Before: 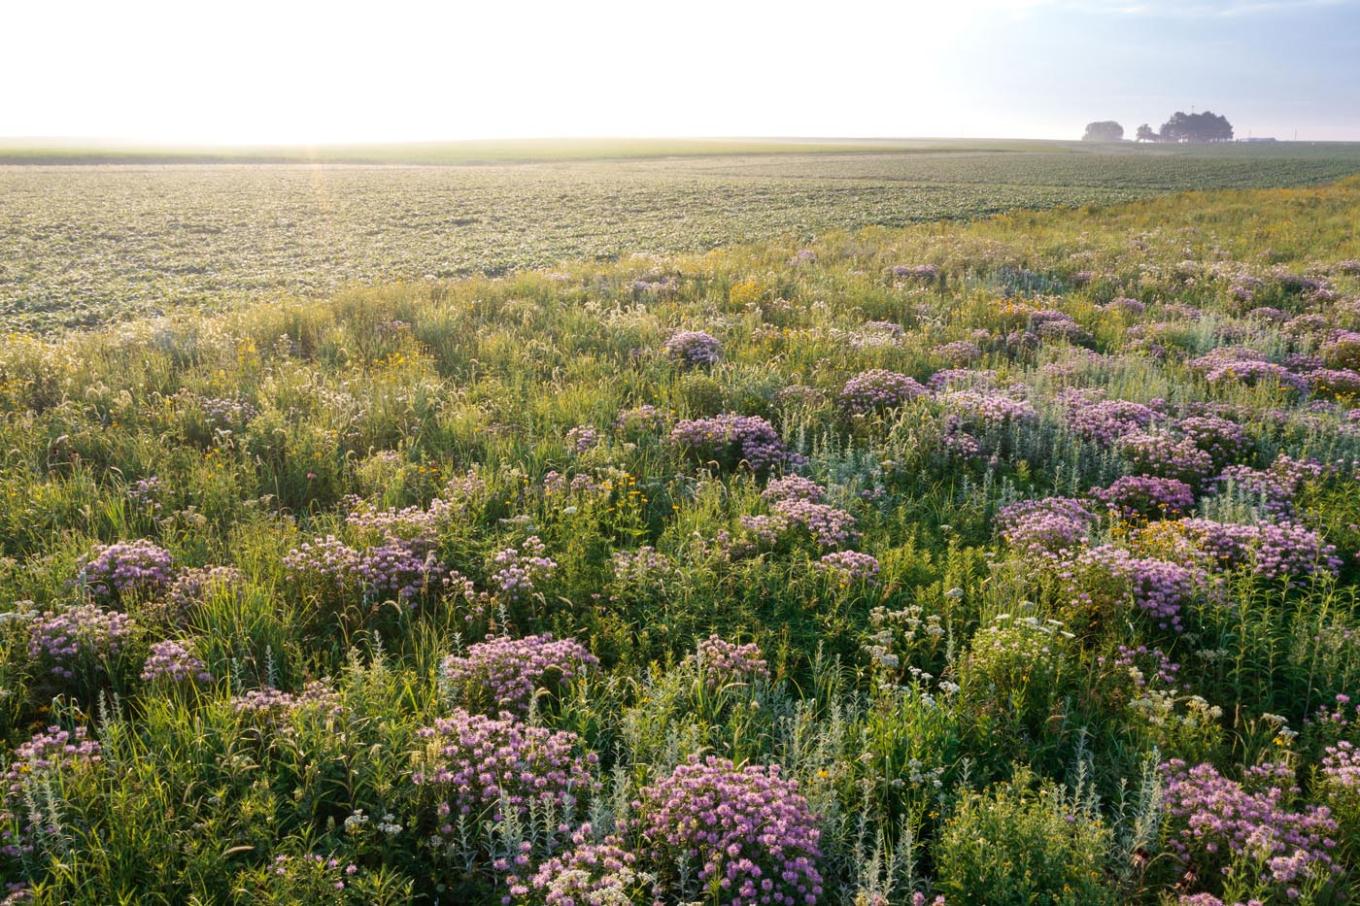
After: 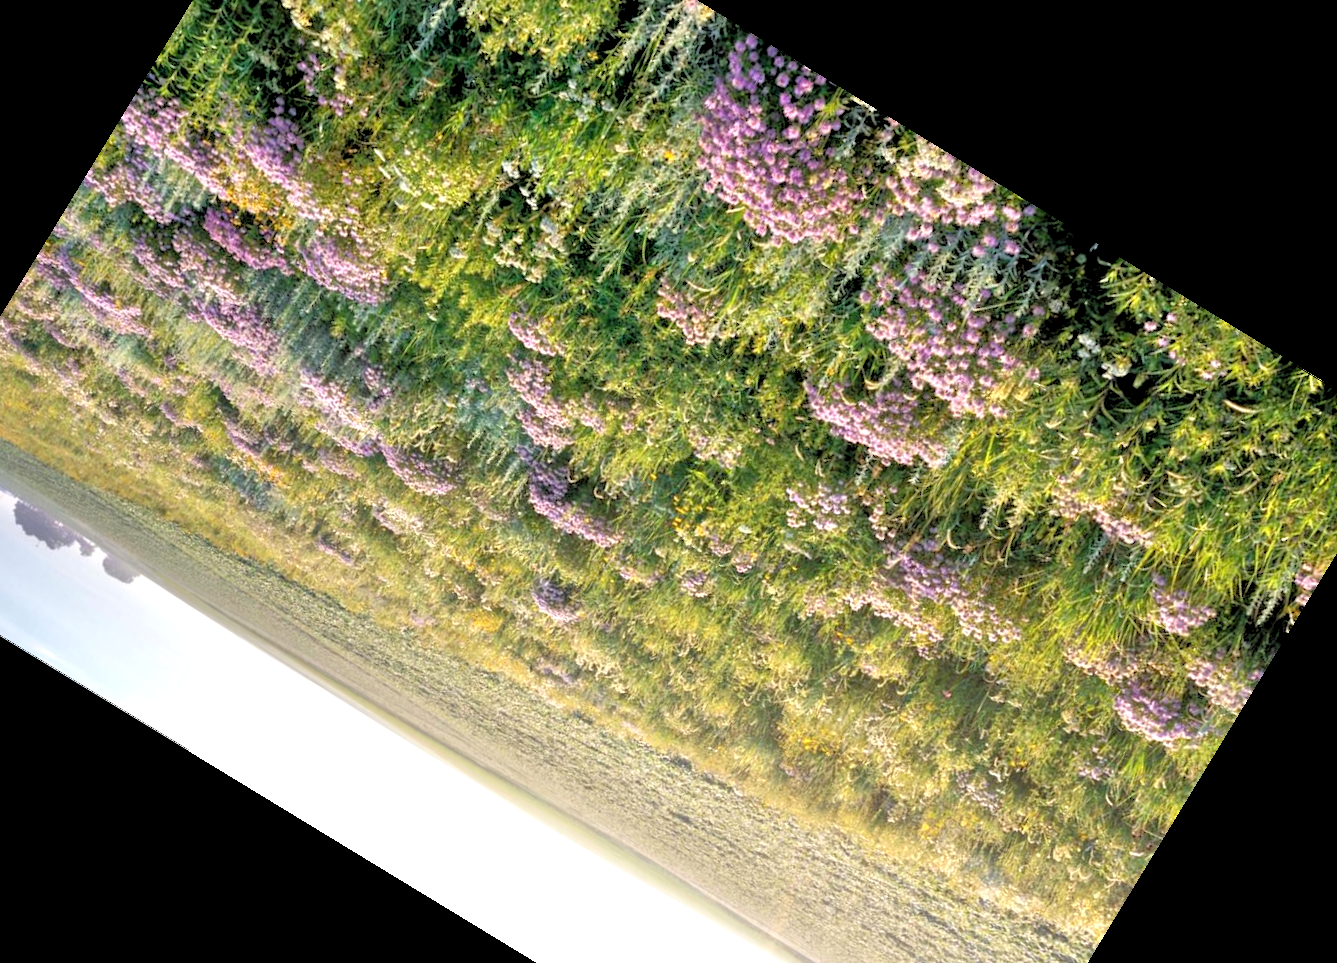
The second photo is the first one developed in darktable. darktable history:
tone equalizer: -8 EV 2 EV, -7 EV 2 EV, -6 EV 2 EV, -5 EV 2 EV, -4 EV 2 EV, -3 EV 1.5 EV, -2 EV 1 EV, -1 EV 0.5 EV
rotate and perspective: rotation 0.215°, lens shift (vertical) -0.139, crop left 0.069, crop right 0.939, crop top 0.002, crop bottom 0.996
rgb levels: levels [[0.034, 0.472, 0.904], [0, 0.5, 1], [0, 0.5, 1]]
crop and rotate: angle 148.68°, left 9.111%, top 15.603%, right 4.588%, bottom 17.041%
